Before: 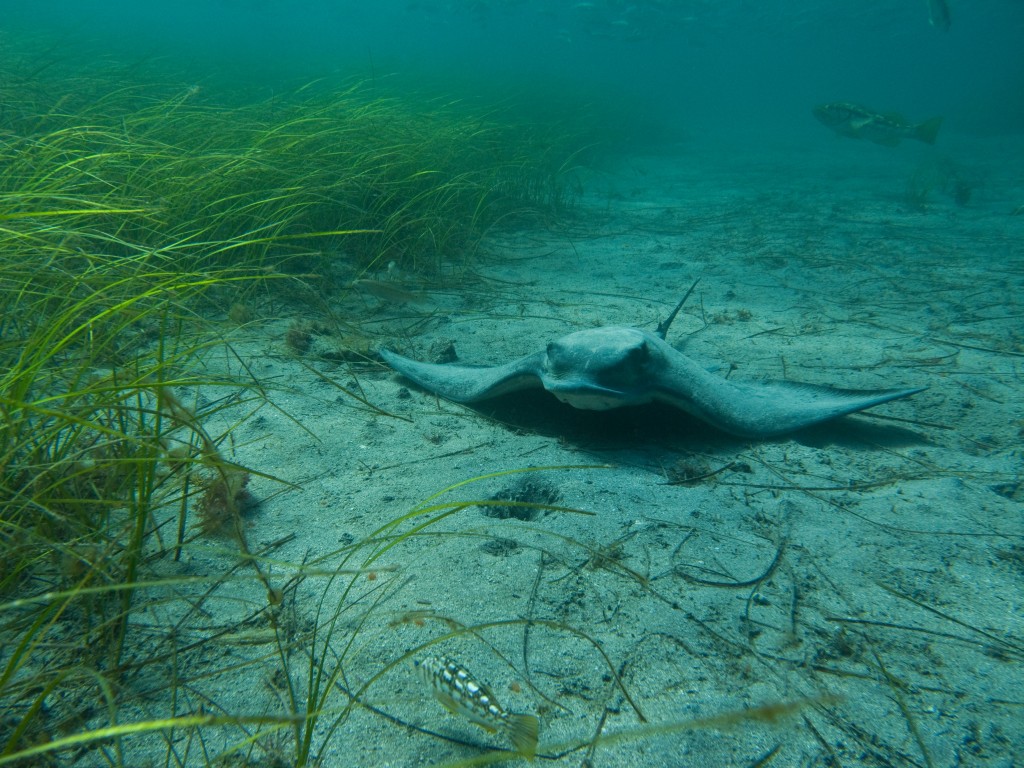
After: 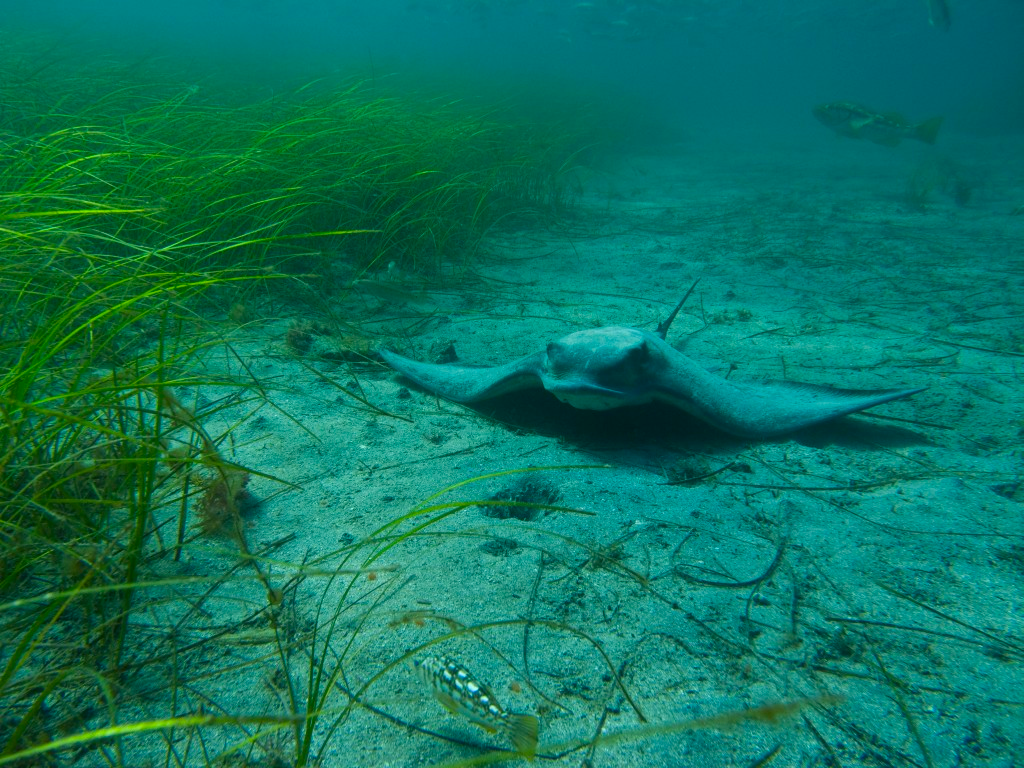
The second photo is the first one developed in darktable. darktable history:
contrast brightness saturation: brightness -0.02, saturation 0.35
white balance: emerald 1
